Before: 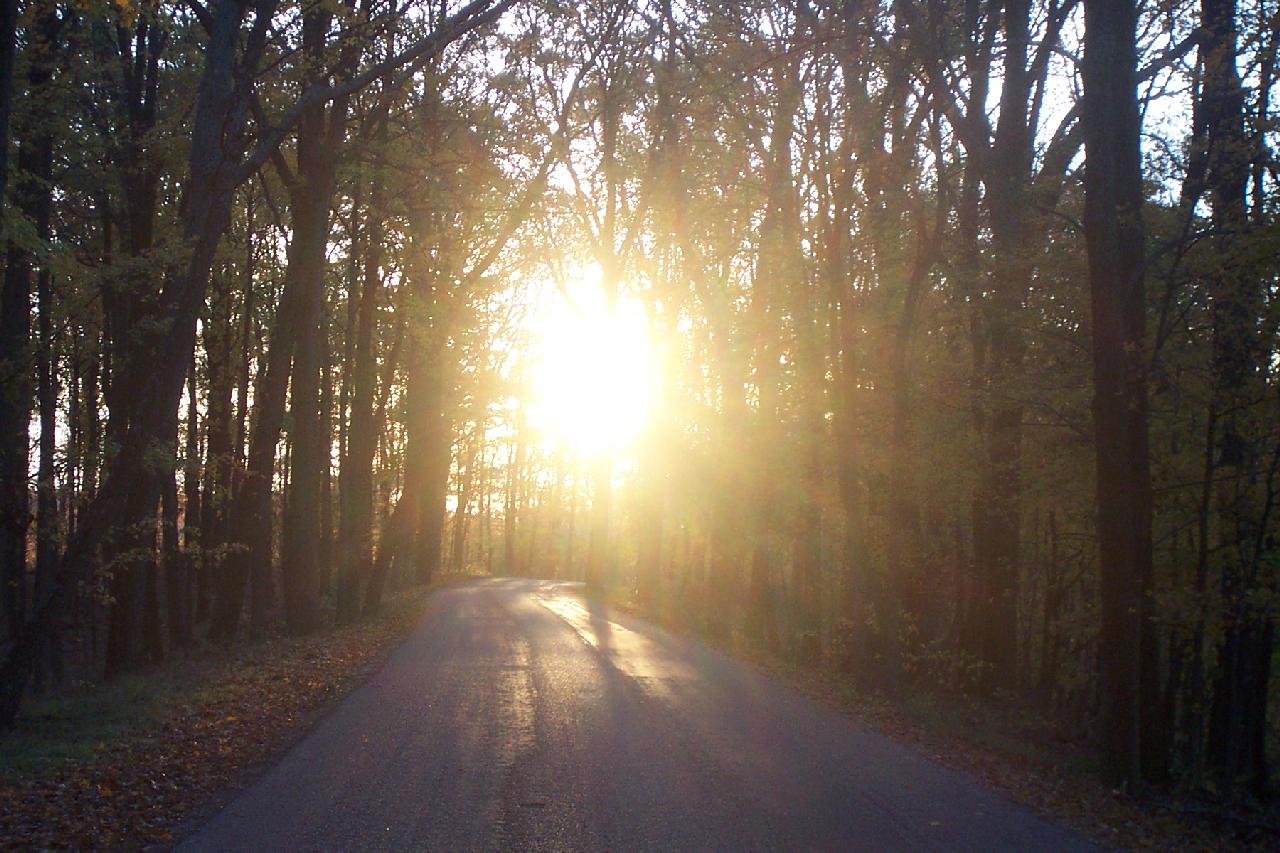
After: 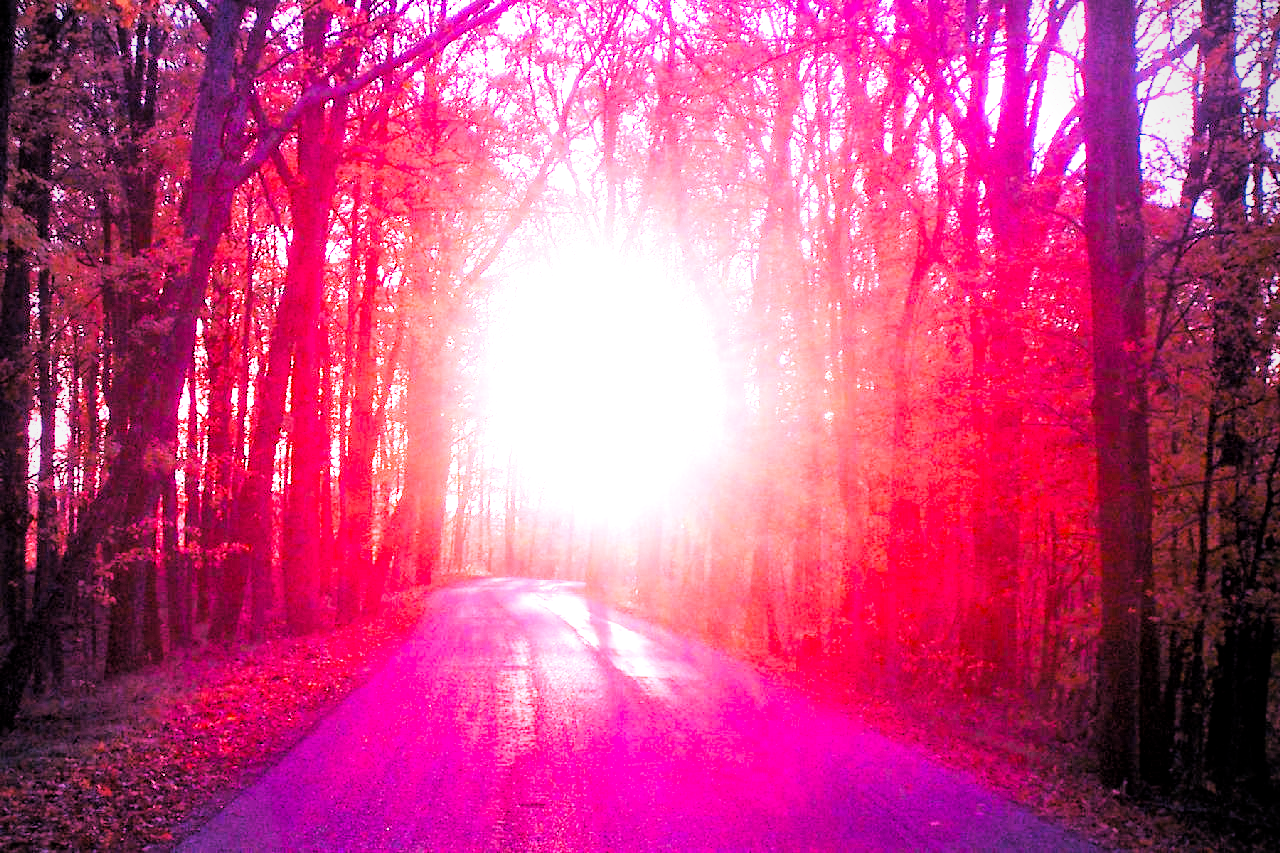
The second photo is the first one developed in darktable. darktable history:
raw chromatic aberrations: on, module defaults
color balance rgb: perceptual saturation grading › global saturation 25%, perceptual brilliance grading › mid-tones 10%, perceptual brilliance grading › shadows 15%, global vibrance 20%
exposure: black level correction -0.002, exposure 0.54 EV, compensate highlight preservation false
filmic: grey point source 18, black point source -8.65, white point source 2.45, grey point target 18, white point target 100, output power 2.2, latitude stops 2, contrast 1.5, saturation 100, global saturation 100
filmic rgb: black relative exposure -7.65 EV, white relative exposure 4.56 EV, hardness 3.61
haze removal: strength 0.29, distance 0.25, compatibility mode true, adaptive false
highlight reconstruction: method reconstruct color, iterations 1, diameter of reconstruction 64 px
hot pixels: on, module defaults
lens correction: scale 1.01, crop 1, focal 85, aperture 2.8, distance 10.02, camera "Canon EOS RP", lens "Canon RF 85mm F2 MACRO IS STM"
raw denoise: x [[0, 0.25, 0.5, 0.75, 1] ×4]
tone equalizer: on, module defaults
vibrance: on, module defaults
vignetting: fall-off radius 60.92%
white balance: red 2.04, blue 1.628
local contrast: mode bilateral grid, contrast 20, coarseness 50, detail 120%, midtone range 0.2
contrast brightness saturation: saturation -0.05
levels: mode automatic, black 0.023%, white 99.97%, levels [0.062, 0.494, 0.925]
velvia: strength 15% | blend: blend mode lighten, opacity 100%; mask: uniform (no mask)
